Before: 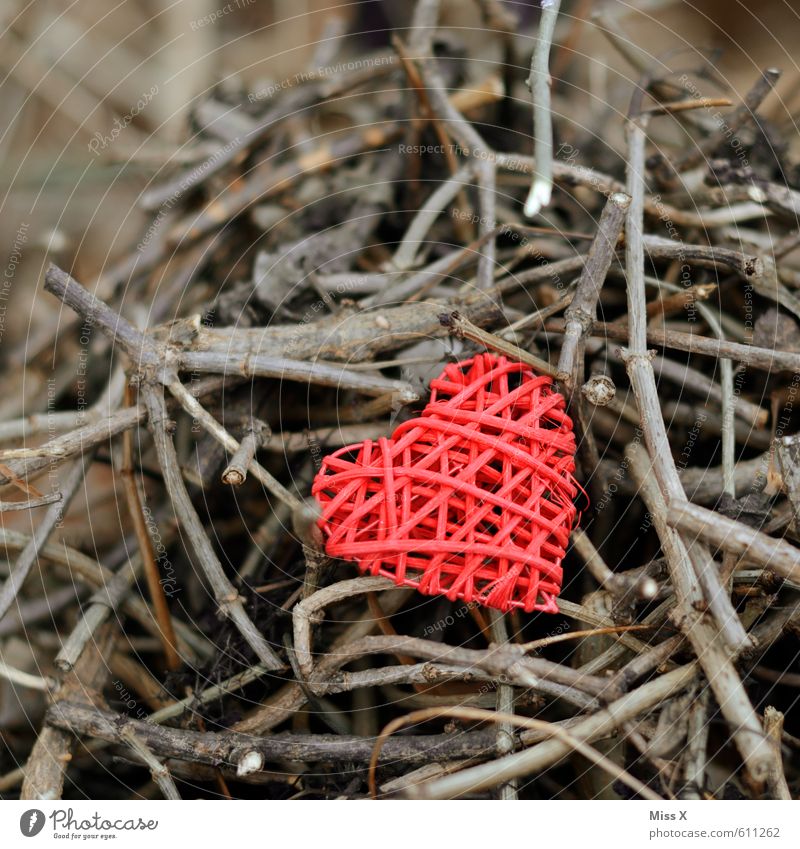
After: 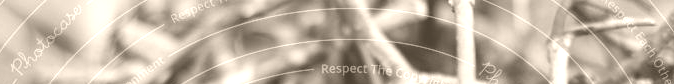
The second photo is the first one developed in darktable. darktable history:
color balance: contrast -0.5%
local contrast: detail 130%
colorize: hue 34.49°, saturation 35.33%, source mix 100%, version 1
crop and rotate: left 9.644%, top 9.491%, right 6.021%, bottom 80.509%
